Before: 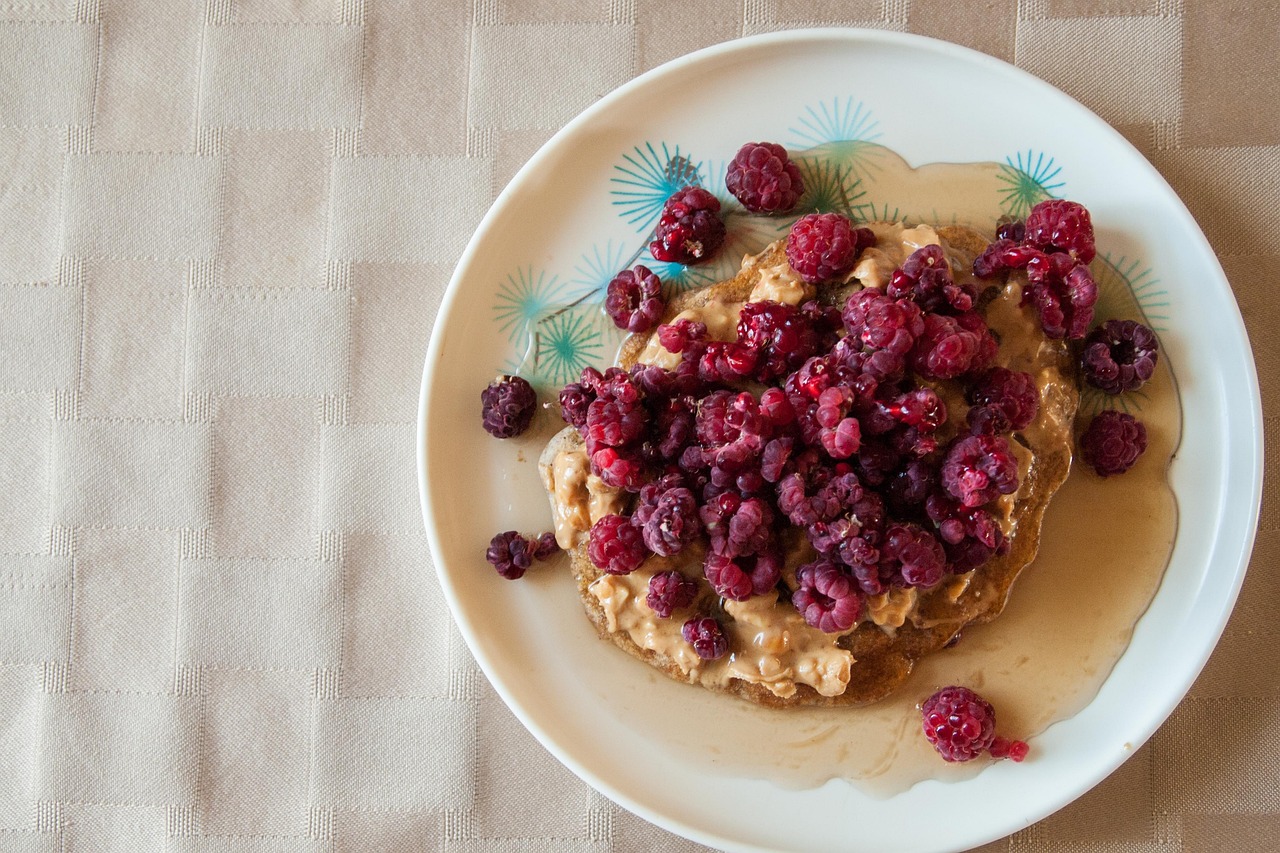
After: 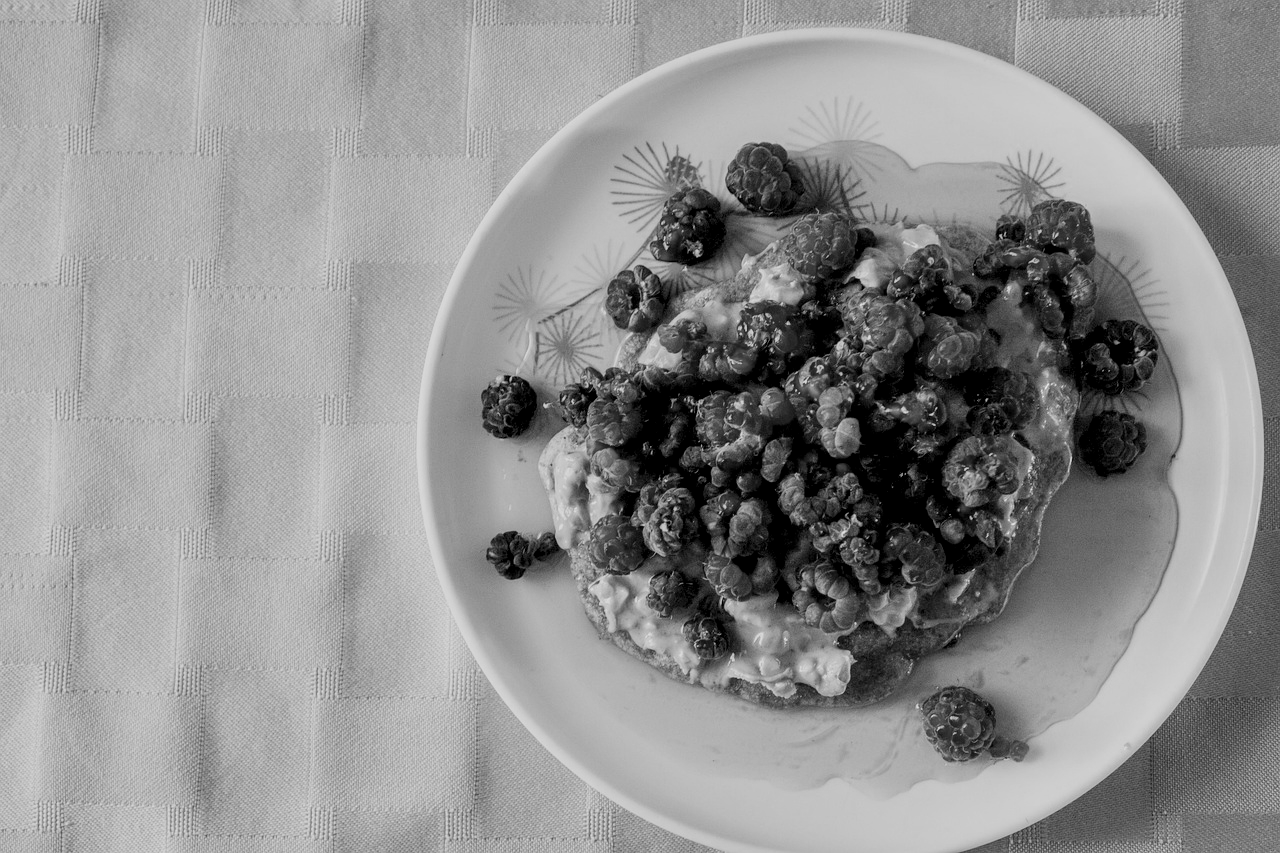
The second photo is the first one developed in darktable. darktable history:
monochrome: on, module defaults
filmic rgb: black relative exposure -7.65 EV, white relative exposure 4.56 EV, hardness 3.61, color science v6 (2022)
white balance: red 1.004, blue 1.096
shadows and highlights: shadows 37.27, highlights -28.18, soften with gaussian
local contrast: detail 130%
